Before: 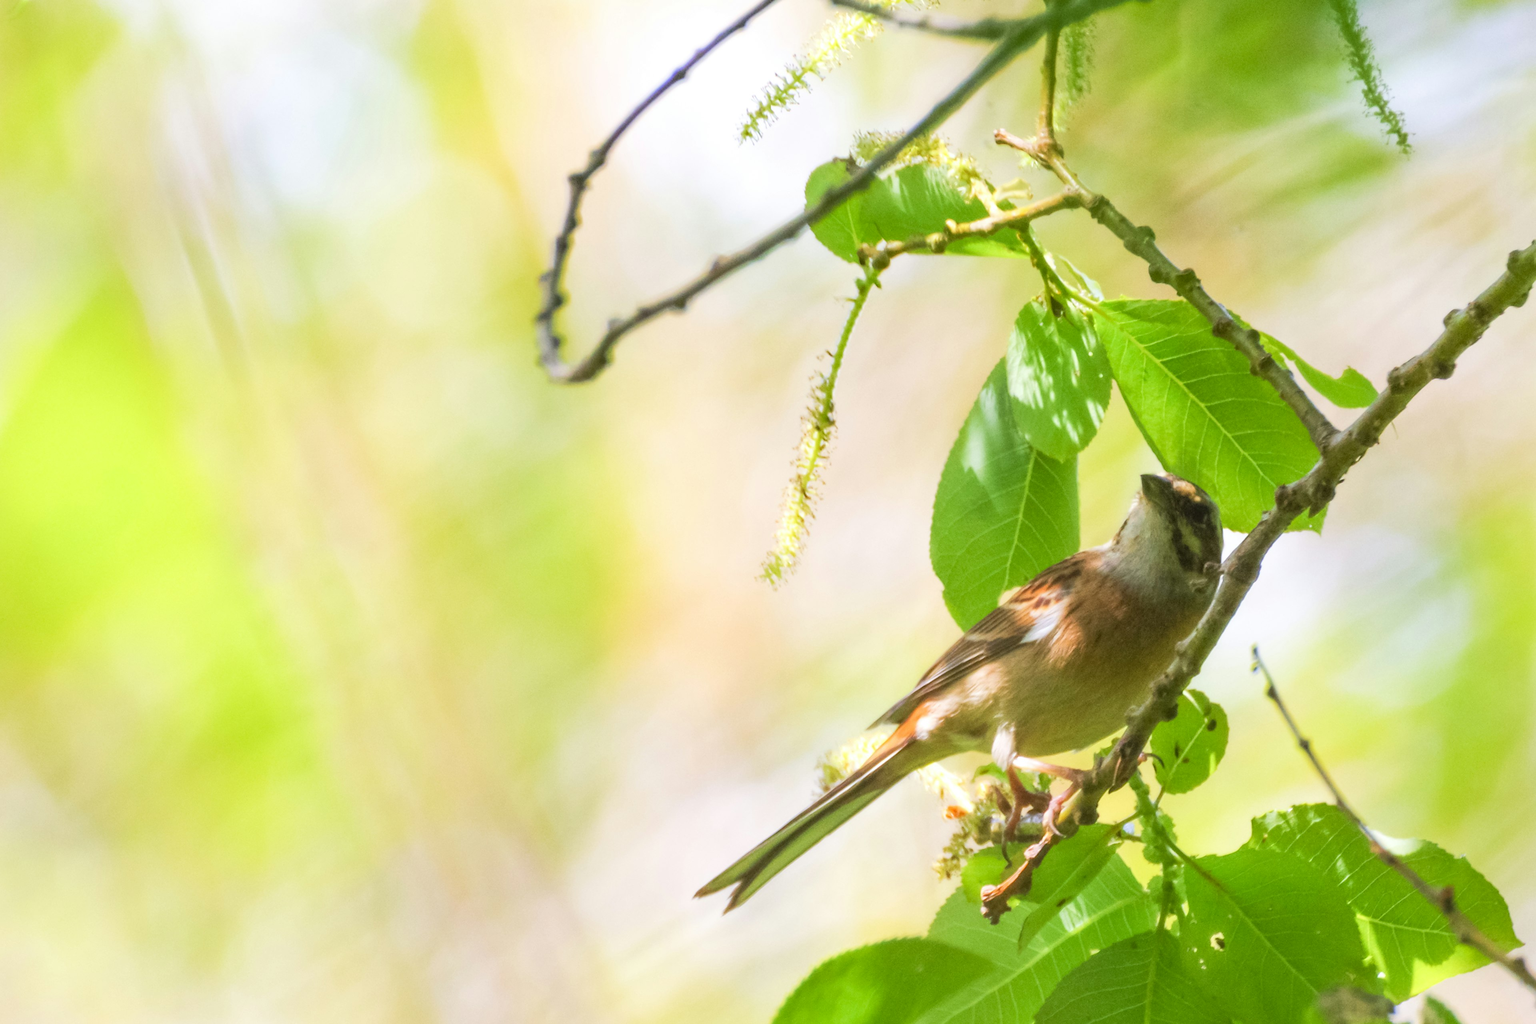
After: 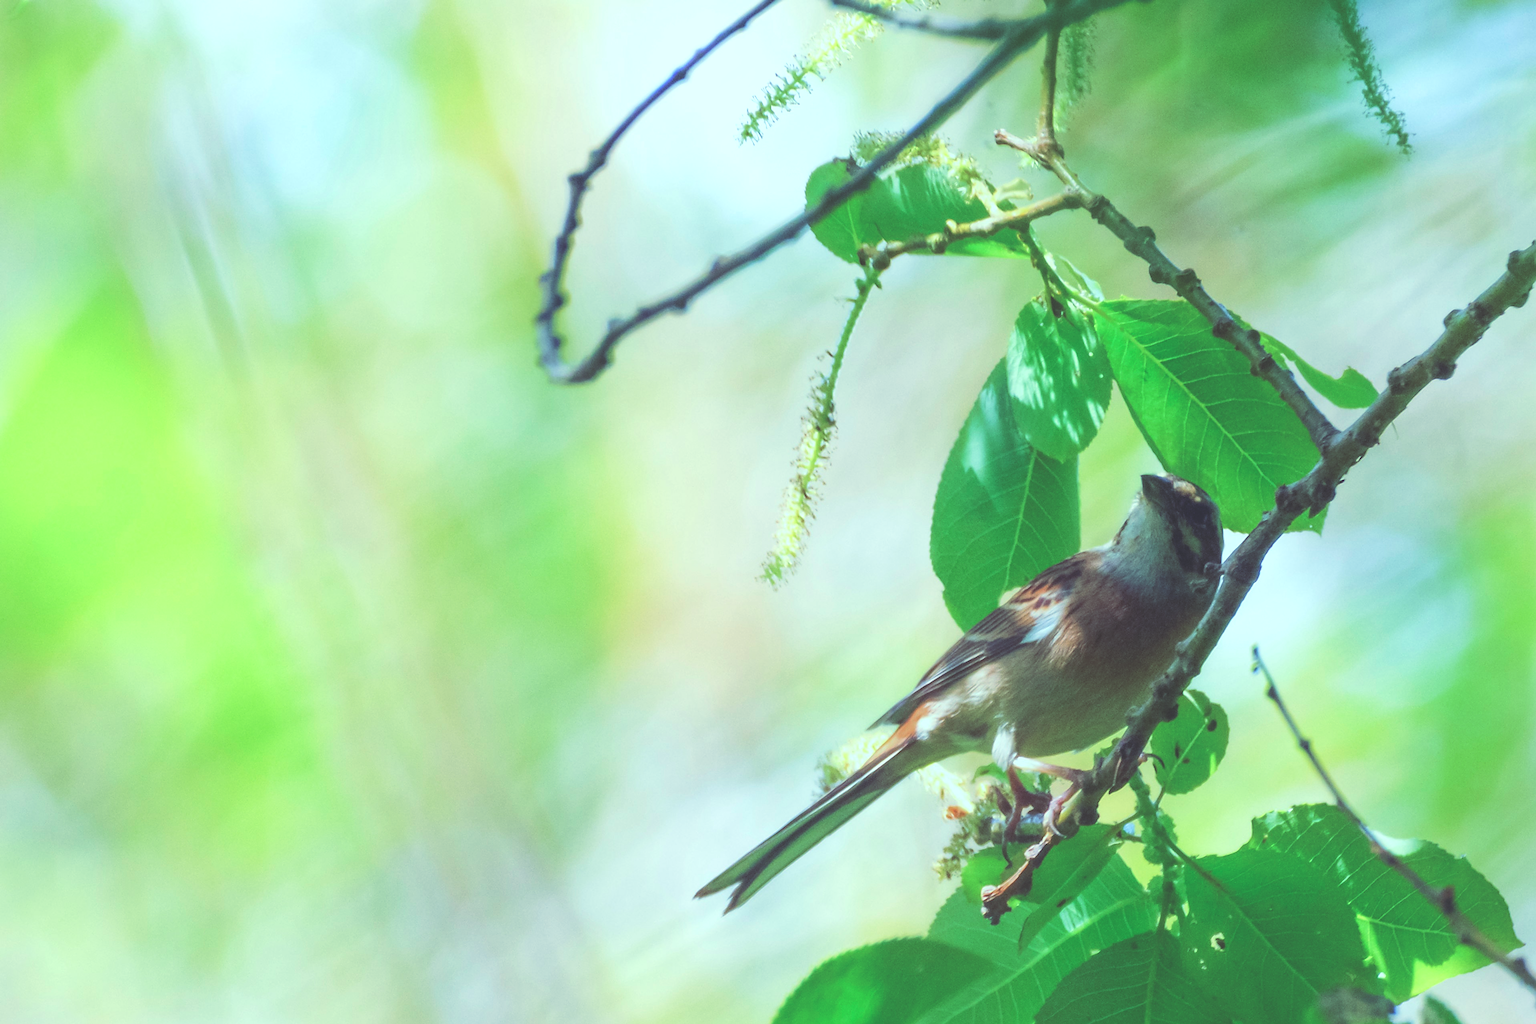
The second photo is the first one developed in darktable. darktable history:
rgb curve: curves: ch0 [(0, 0.186) (0.314, 0.284) (0.576, 0.466) (0.805, 0.691) (0.936, 0.886)]; ch1 [(0, 0.186) (0.314, 0.284) (0.581, 0.534) (0.771, 0.746) (0.936, 0.958)]; ch2 [(0, 0.216) (0.275, 0.39) (1, 1)], mode RGB, independent channels, compensate middle gray true, preserve colors none
white balance: red 0.974, blue 1.044
sharpen: on, module defaults
contrast equalizer: octaves 7, y [[0.6 ×6], [0.55 ×6], [0 ×6], [0 ×6], [0 ×6]], mix -0.2
